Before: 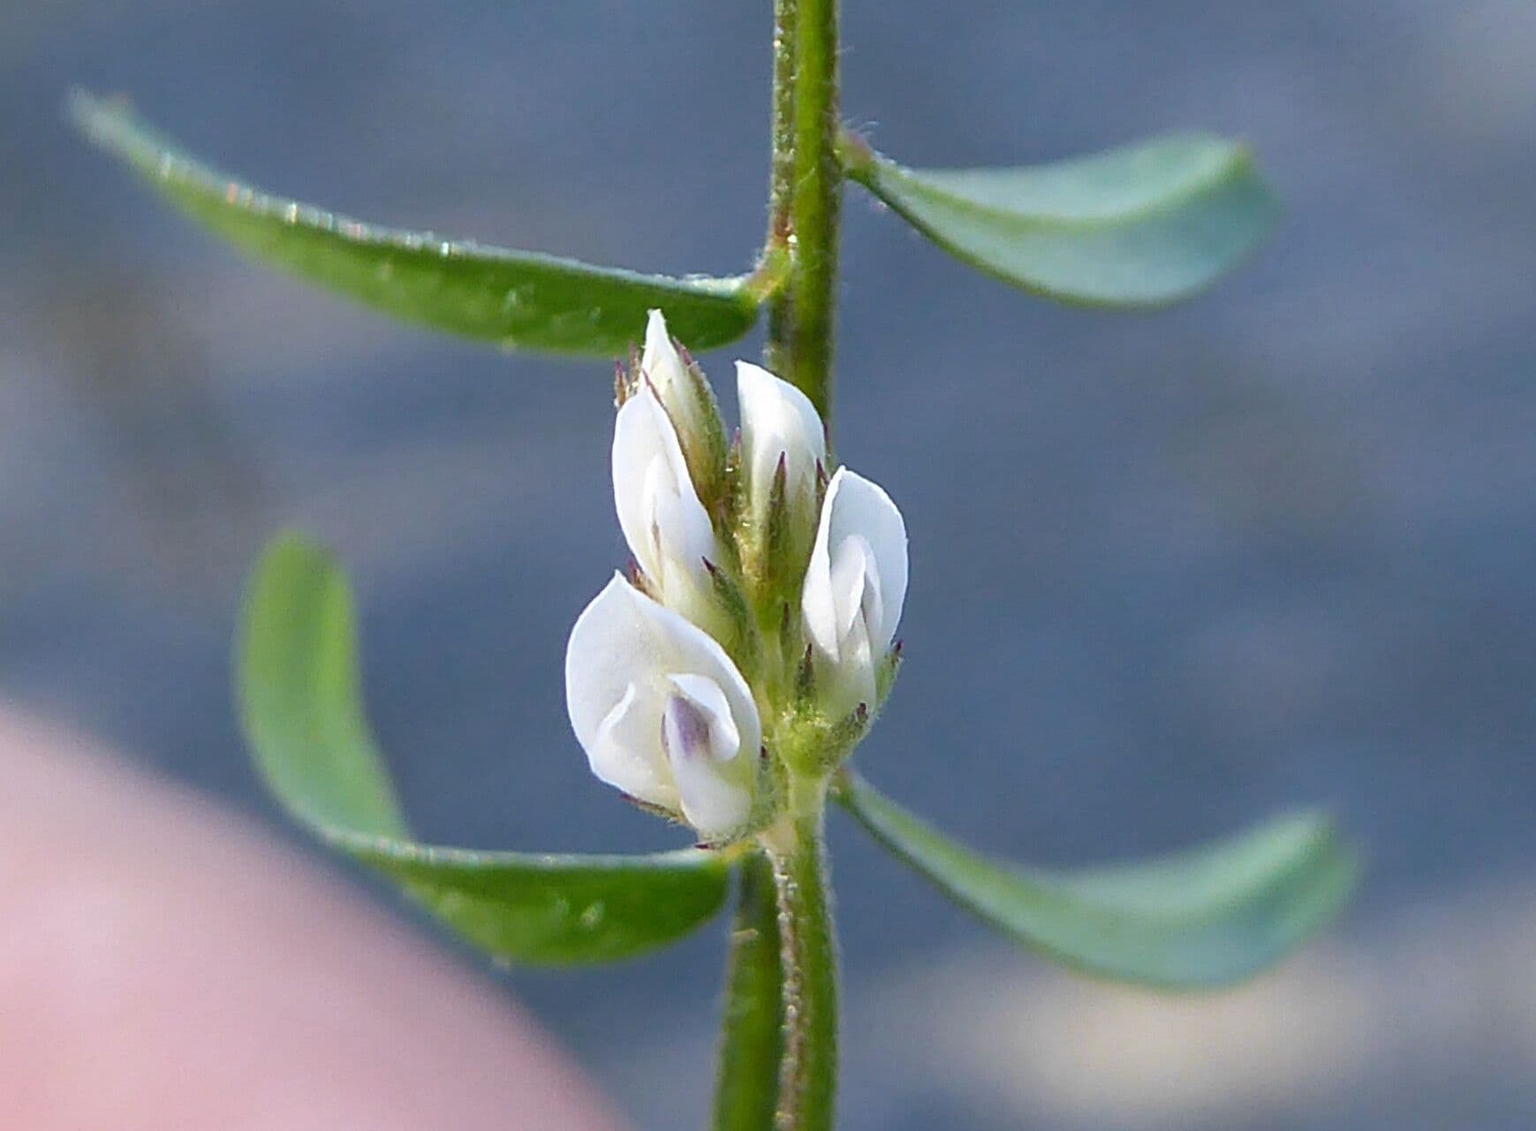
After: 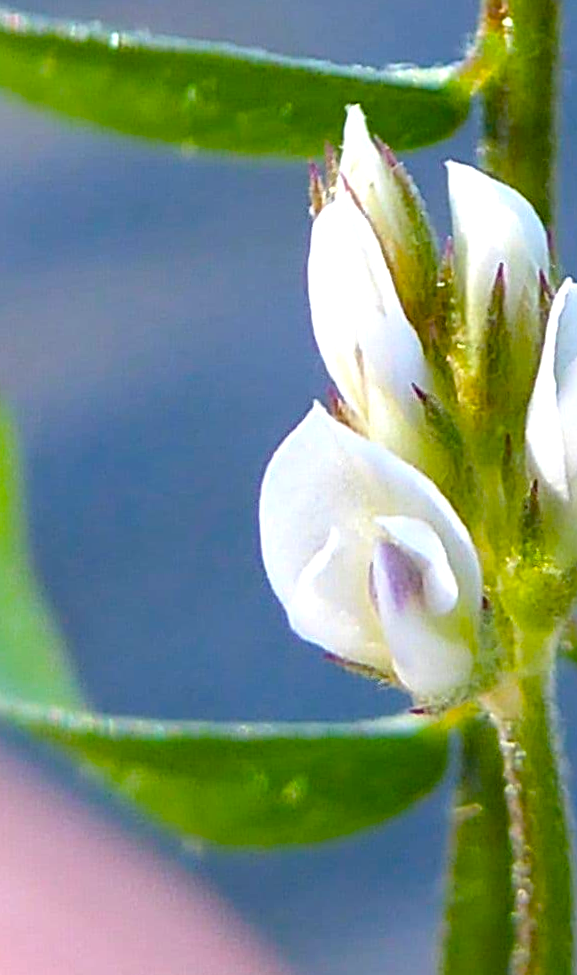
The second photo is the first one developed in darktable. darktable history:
crop and rotate: left 21.77%, top 18.528%, right 44.676%, bottom 2.997%
color balance rgb: linear chroma grading › global chroma 15%, perceptual saturation grading › global saturation 30%
exposure: black level correction 0.003, exposure 0.383 EV, compensate highlight preservation false
rotate and perspective: rotation -1°, crop left 0.011, crop right 0.989, crop top 0.025, crop bottom 0.975
